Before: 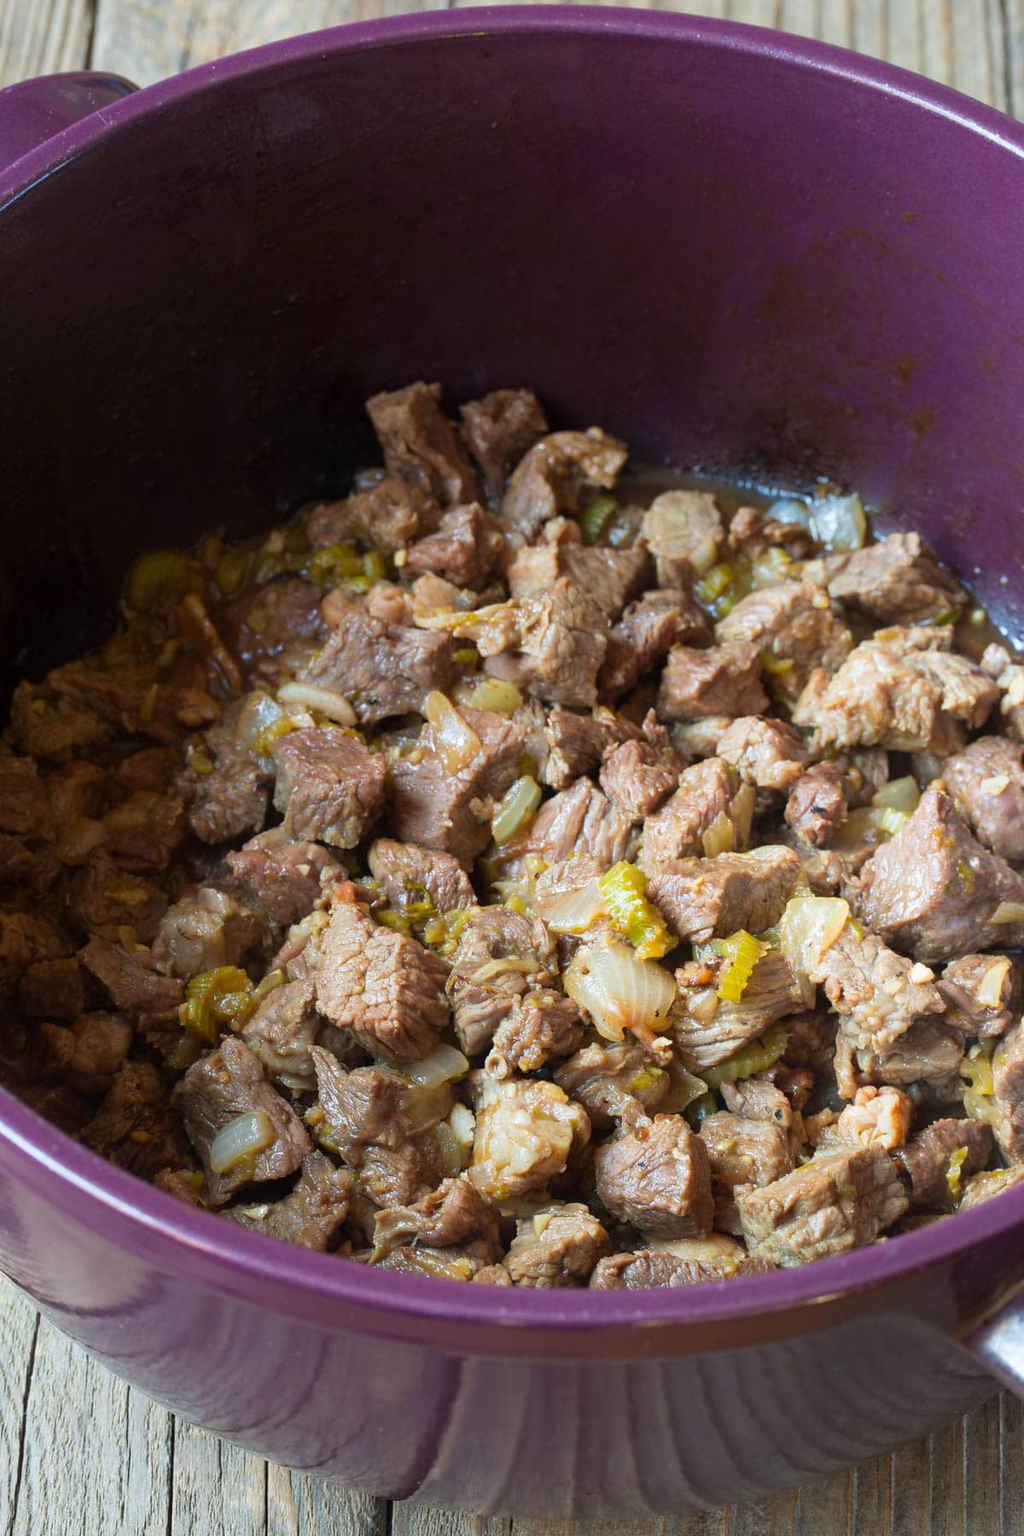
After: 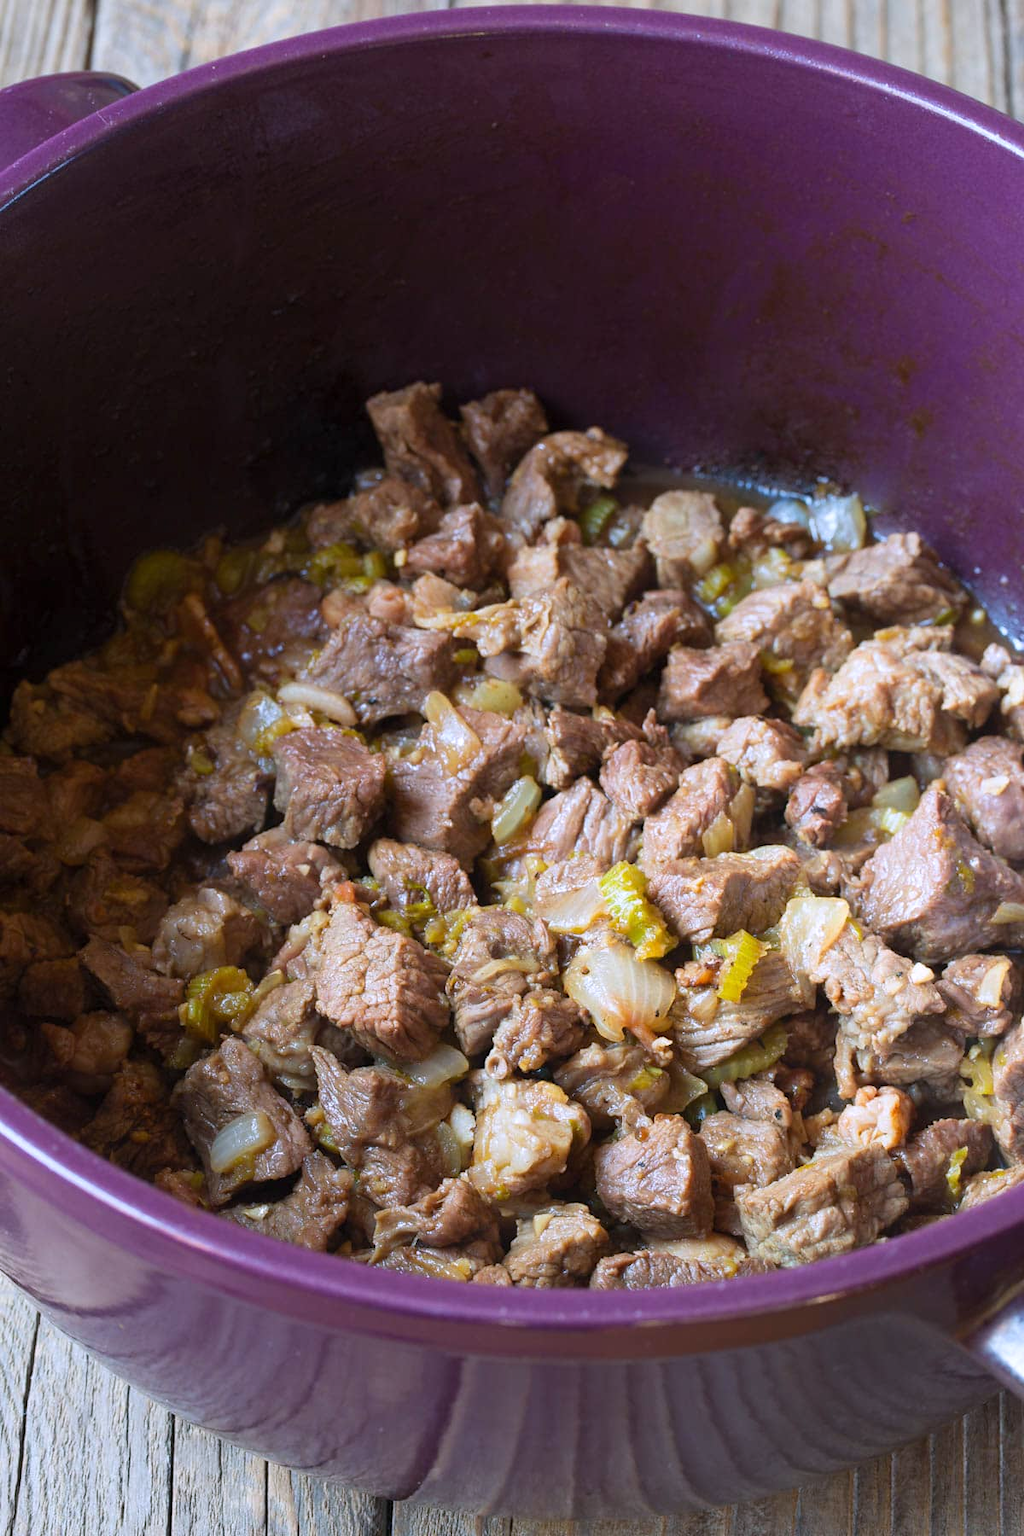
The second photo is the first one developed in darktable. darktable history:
fill light: on, module defaults
white balance: red 1.004, blue 1.096
